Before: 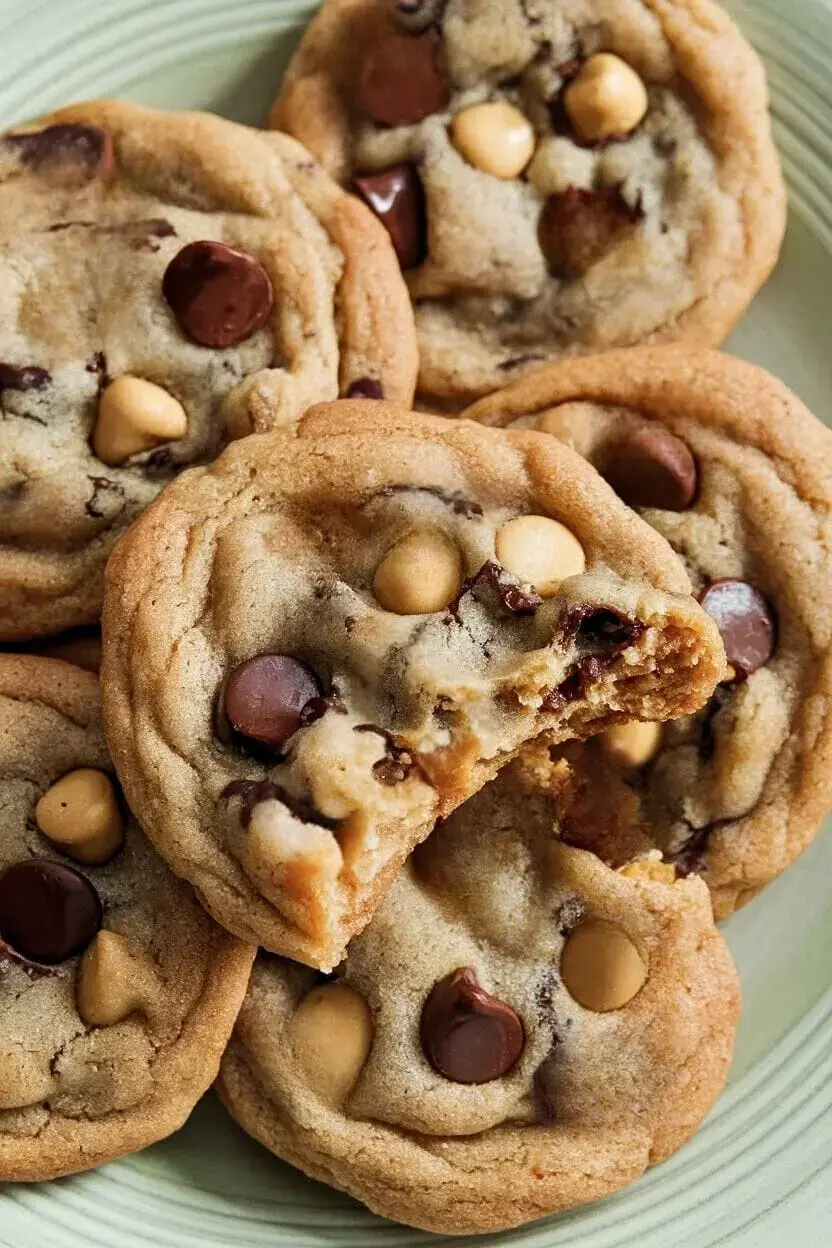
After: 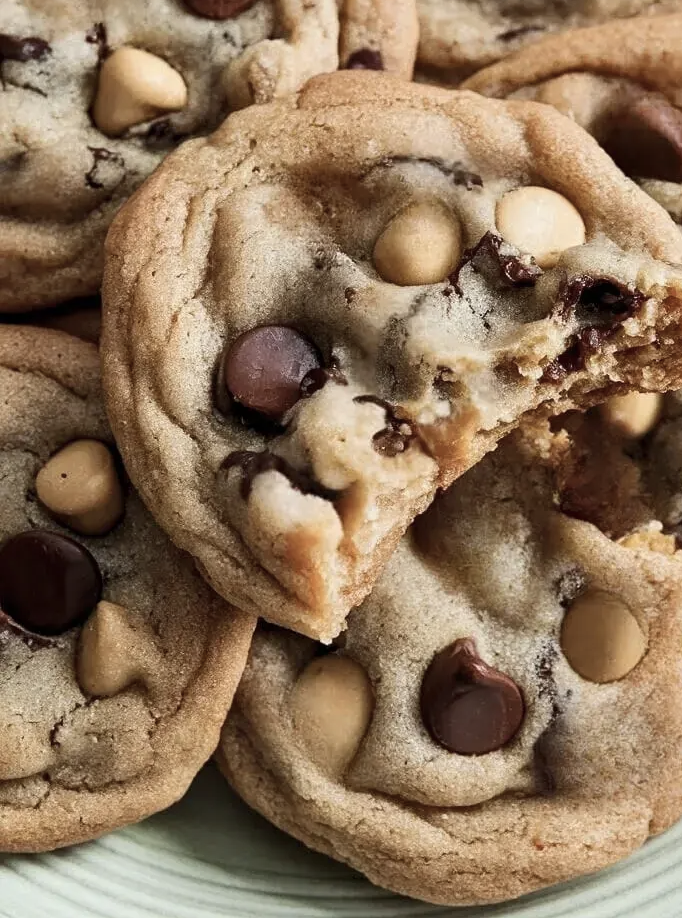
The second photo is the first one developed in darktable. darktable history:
crop: top 26.435%, right 17.969%
contrast brightness saturation: contrast 0.096, saturation -0.298
